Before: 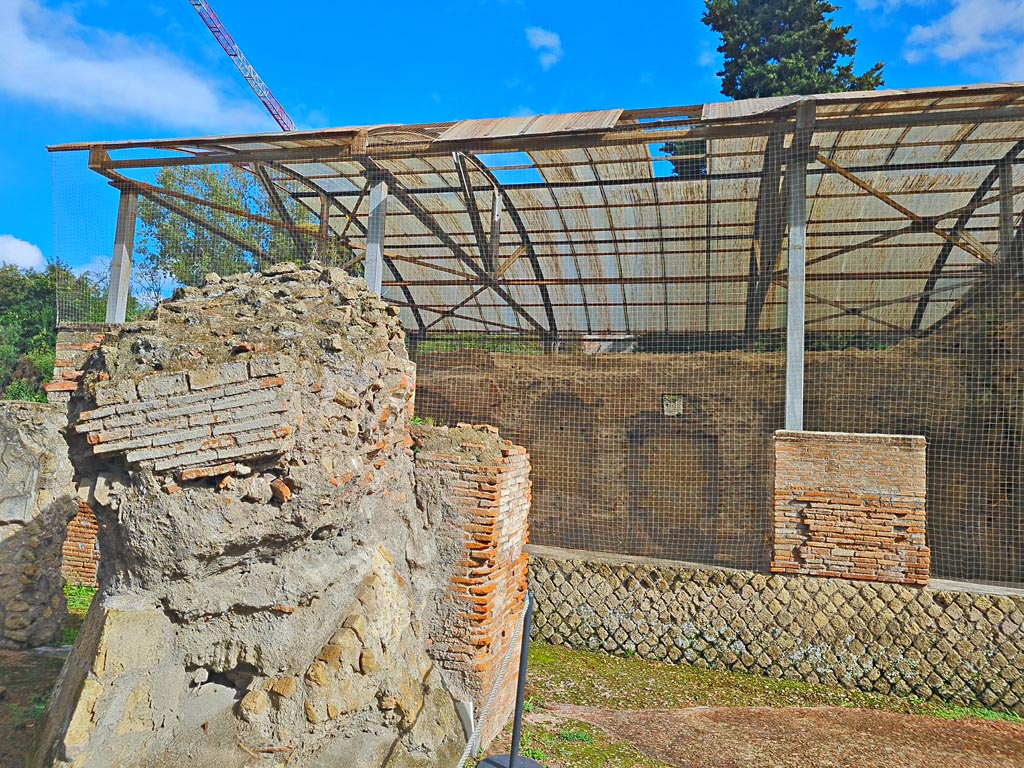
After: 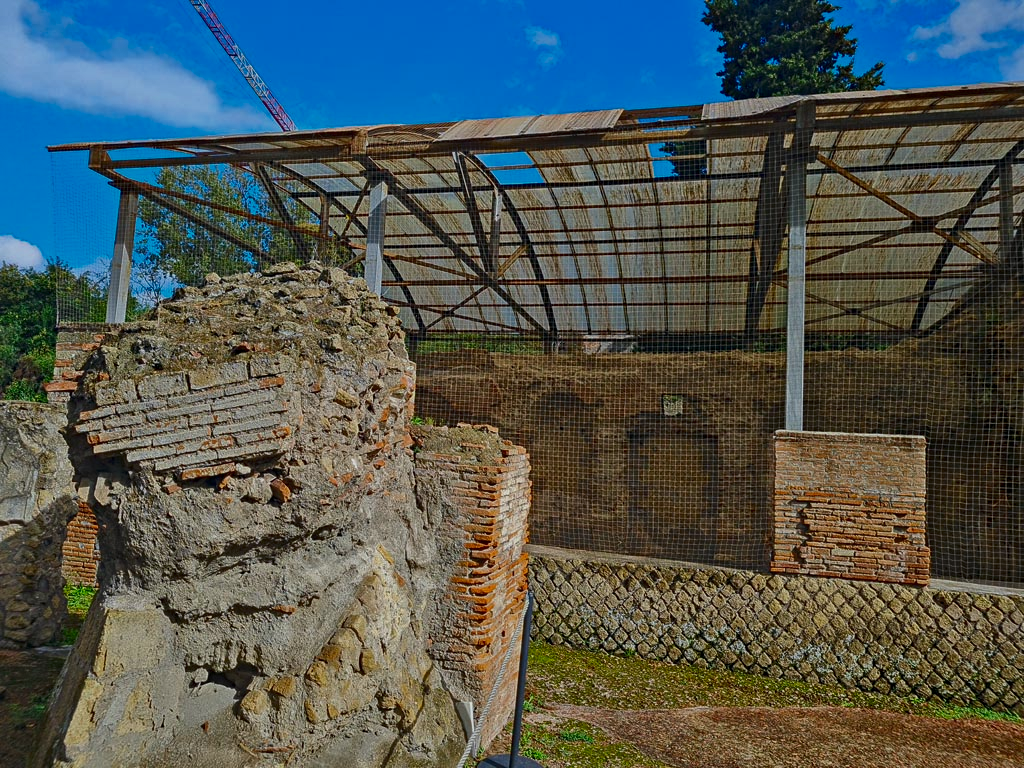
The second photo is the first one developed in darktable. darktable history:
contrast brightness saturation: brightness -0.203, saturation 0.085
exposure: exposure -0.461 EV, compensate exposure bias true, compensate highlight preservation false
local contrast: on, module defaults
